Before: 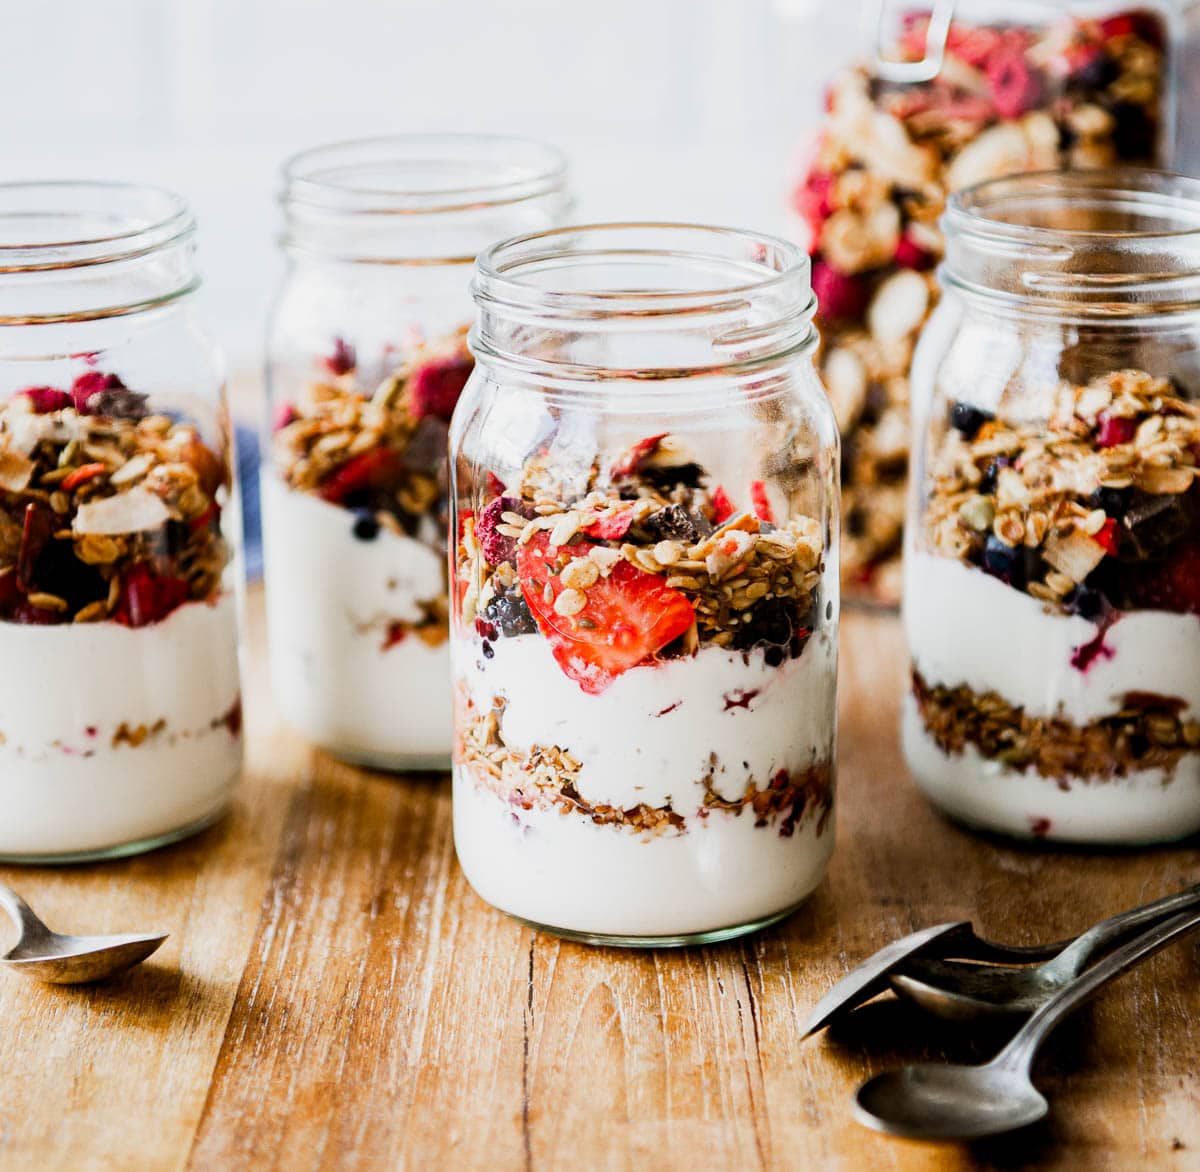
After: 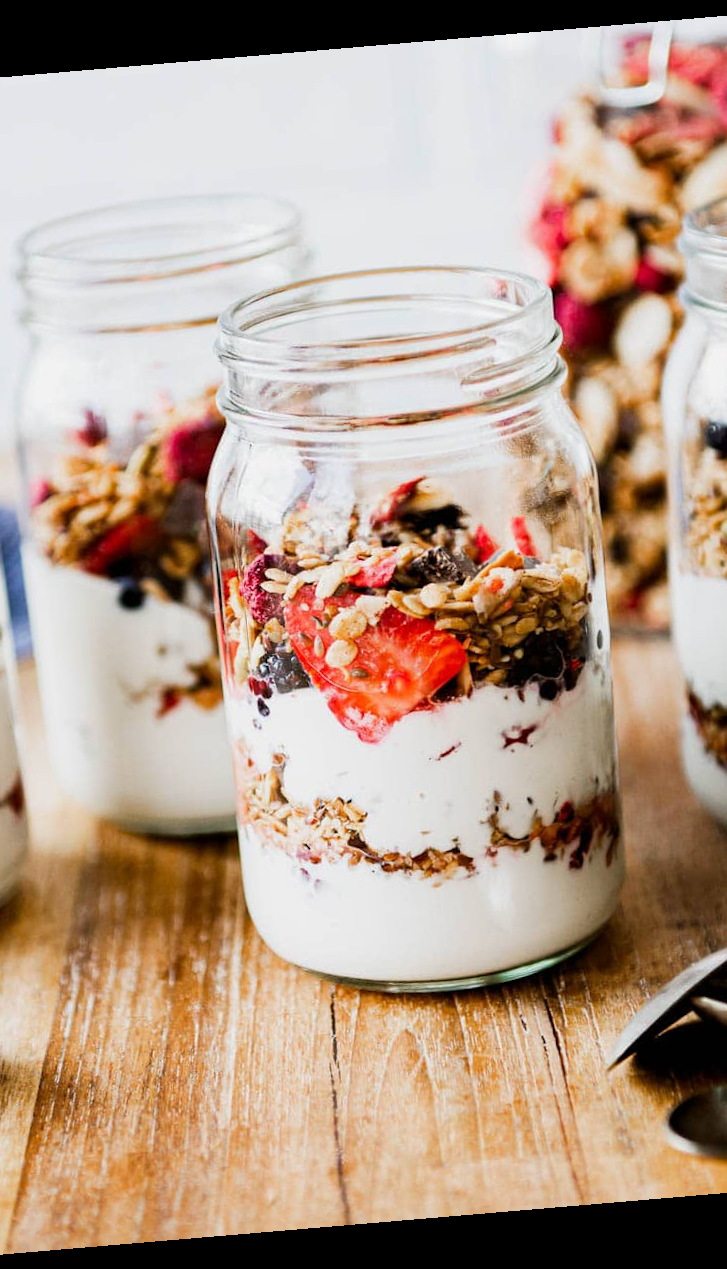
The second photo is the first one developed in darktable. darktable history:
rotate and perspective: rotation -4.86°, automatic cropping off
crop: left 21.496%, right 22.254%
